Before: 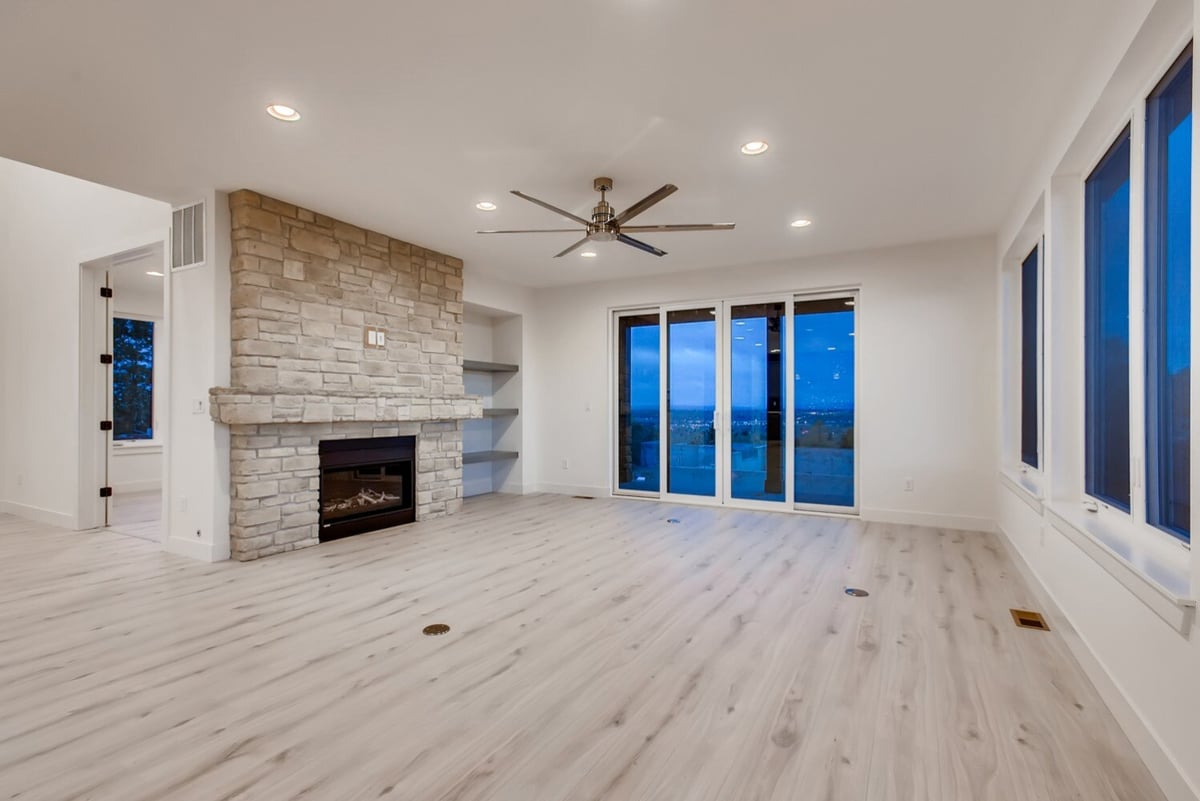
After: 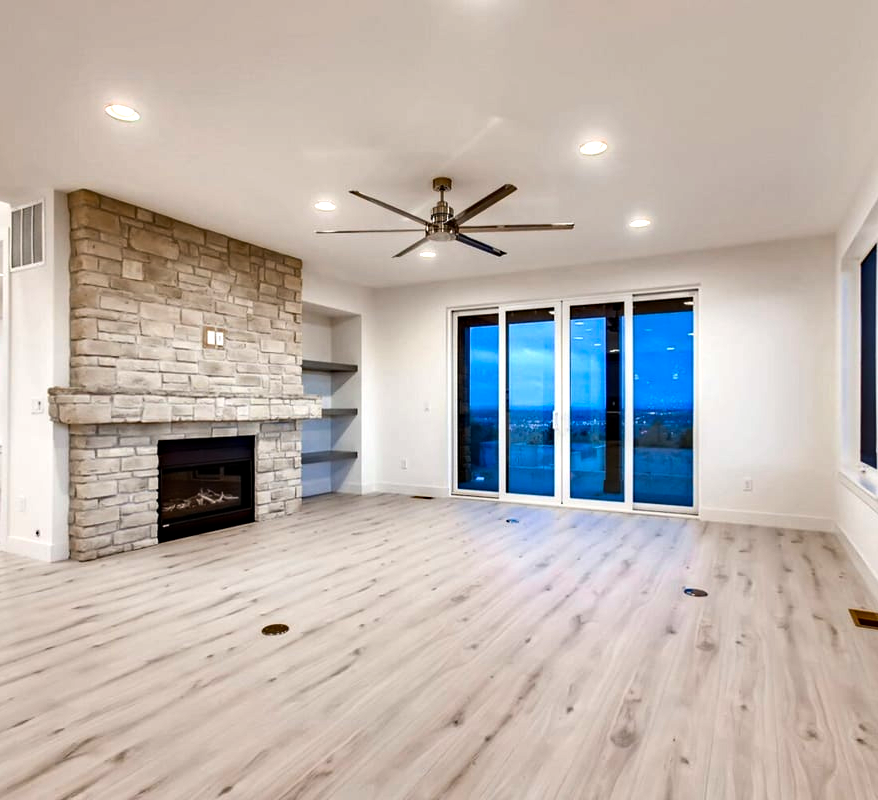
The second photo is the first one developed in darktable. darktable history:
tone equalizer: -8 EV -0.75 EV, -7 EV -0.7 EV, -6 EV -0.6 EV, -5 EV -0.4 EV, -3 EV 0.4 EV, -2 EV 0.6 EV, -1 EV 0.7 EV, +0 EV 0.75 EV, edges refinement/feathering 500, mask exposure compensation -1.57 EV, preserve details no
haze removal: strength 0.29, distance 0.25, compatibility mode true, adaptive false
crop: left 13.443%, right 13.31%
